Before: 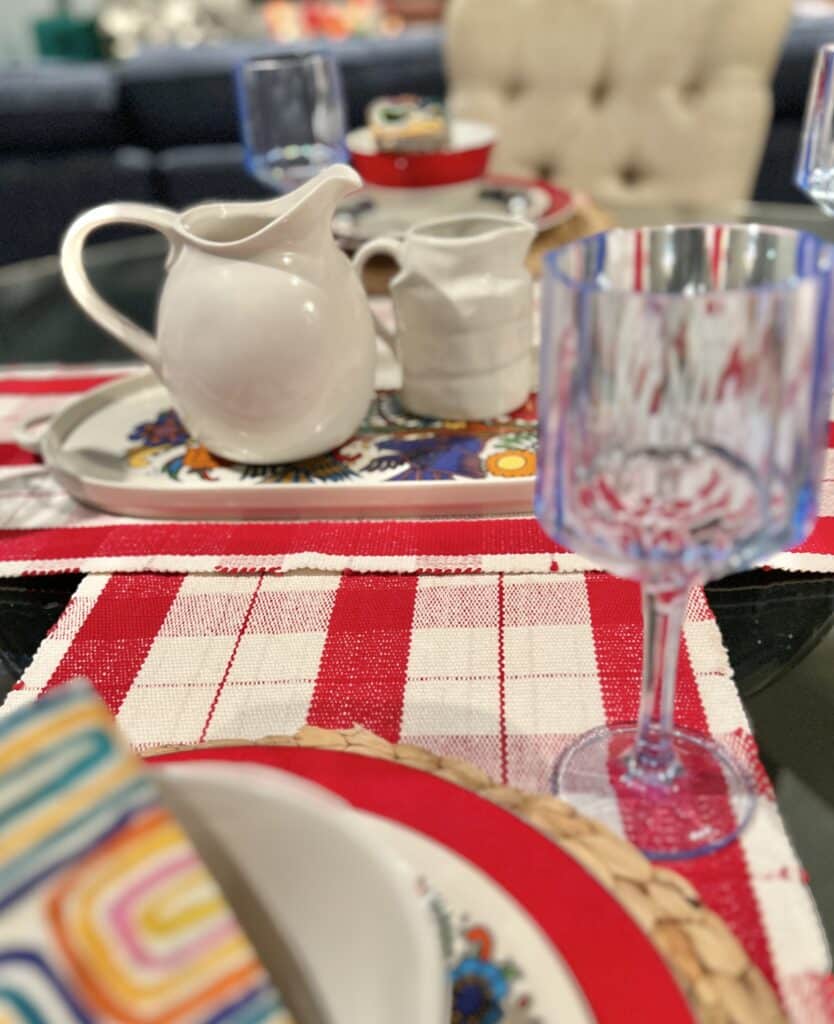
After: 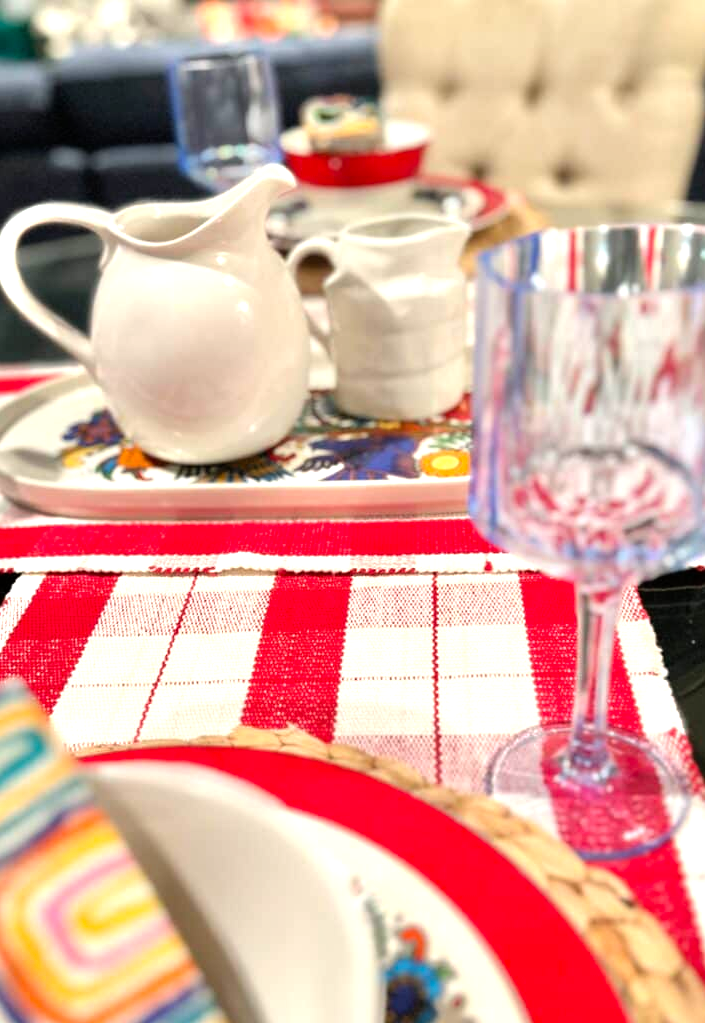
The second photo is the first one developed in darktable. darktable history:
crop: left 7.99%, right 7.441%
tone equalizer: -8 EV -0.737 EV, -7 EV -0.73 EV, -6 EV -0.577 EV, -5 EV -0.403 EV, -3 EV 0.366 EV, -2 EV 0.6 EV, -1 EV 0.685 EV, +0 EV 0.761 EV
